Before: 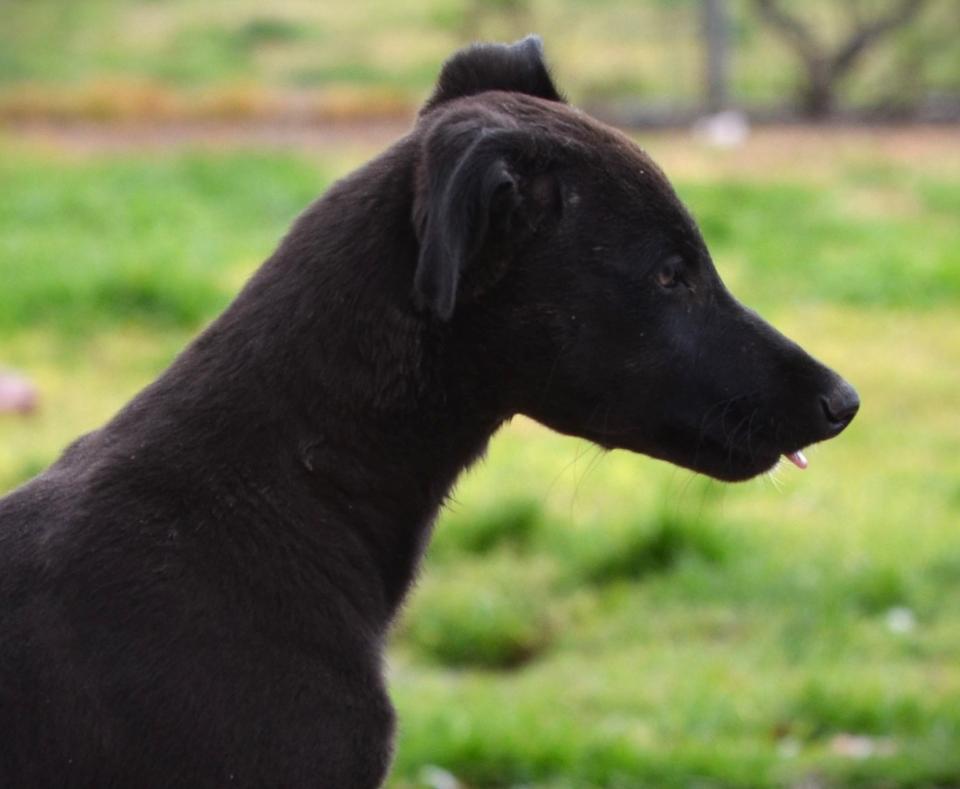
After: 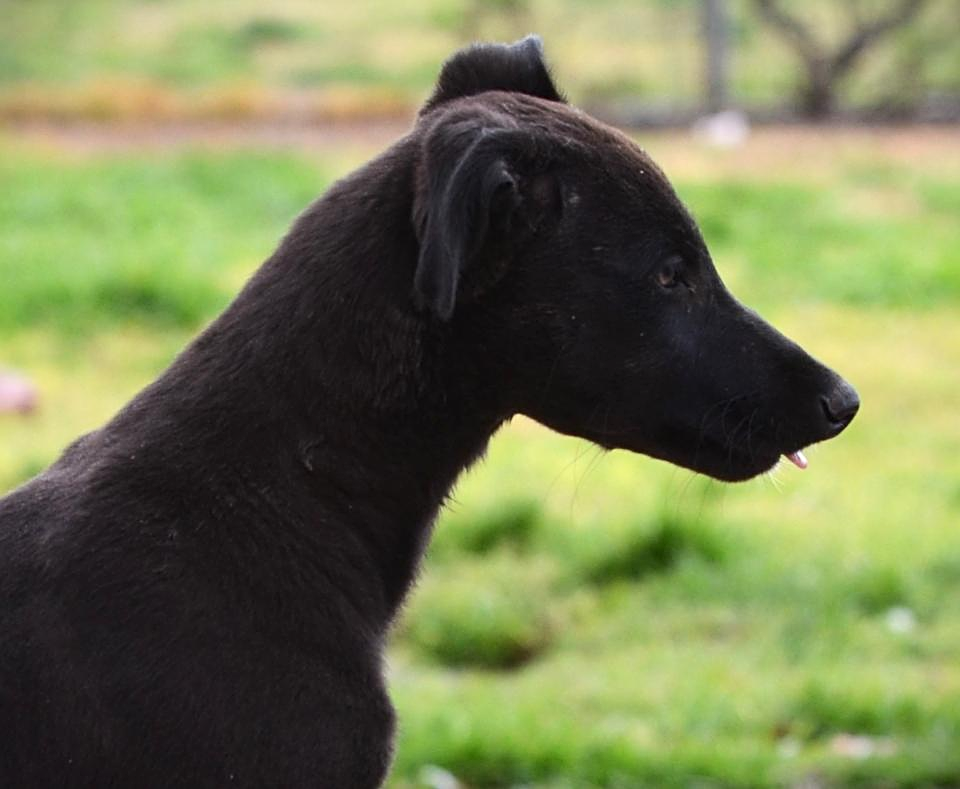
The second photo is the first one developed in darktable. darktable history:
sharpen: on, module defaults
contrast brightness saturation: contrast 0.153, brightness 0.054
